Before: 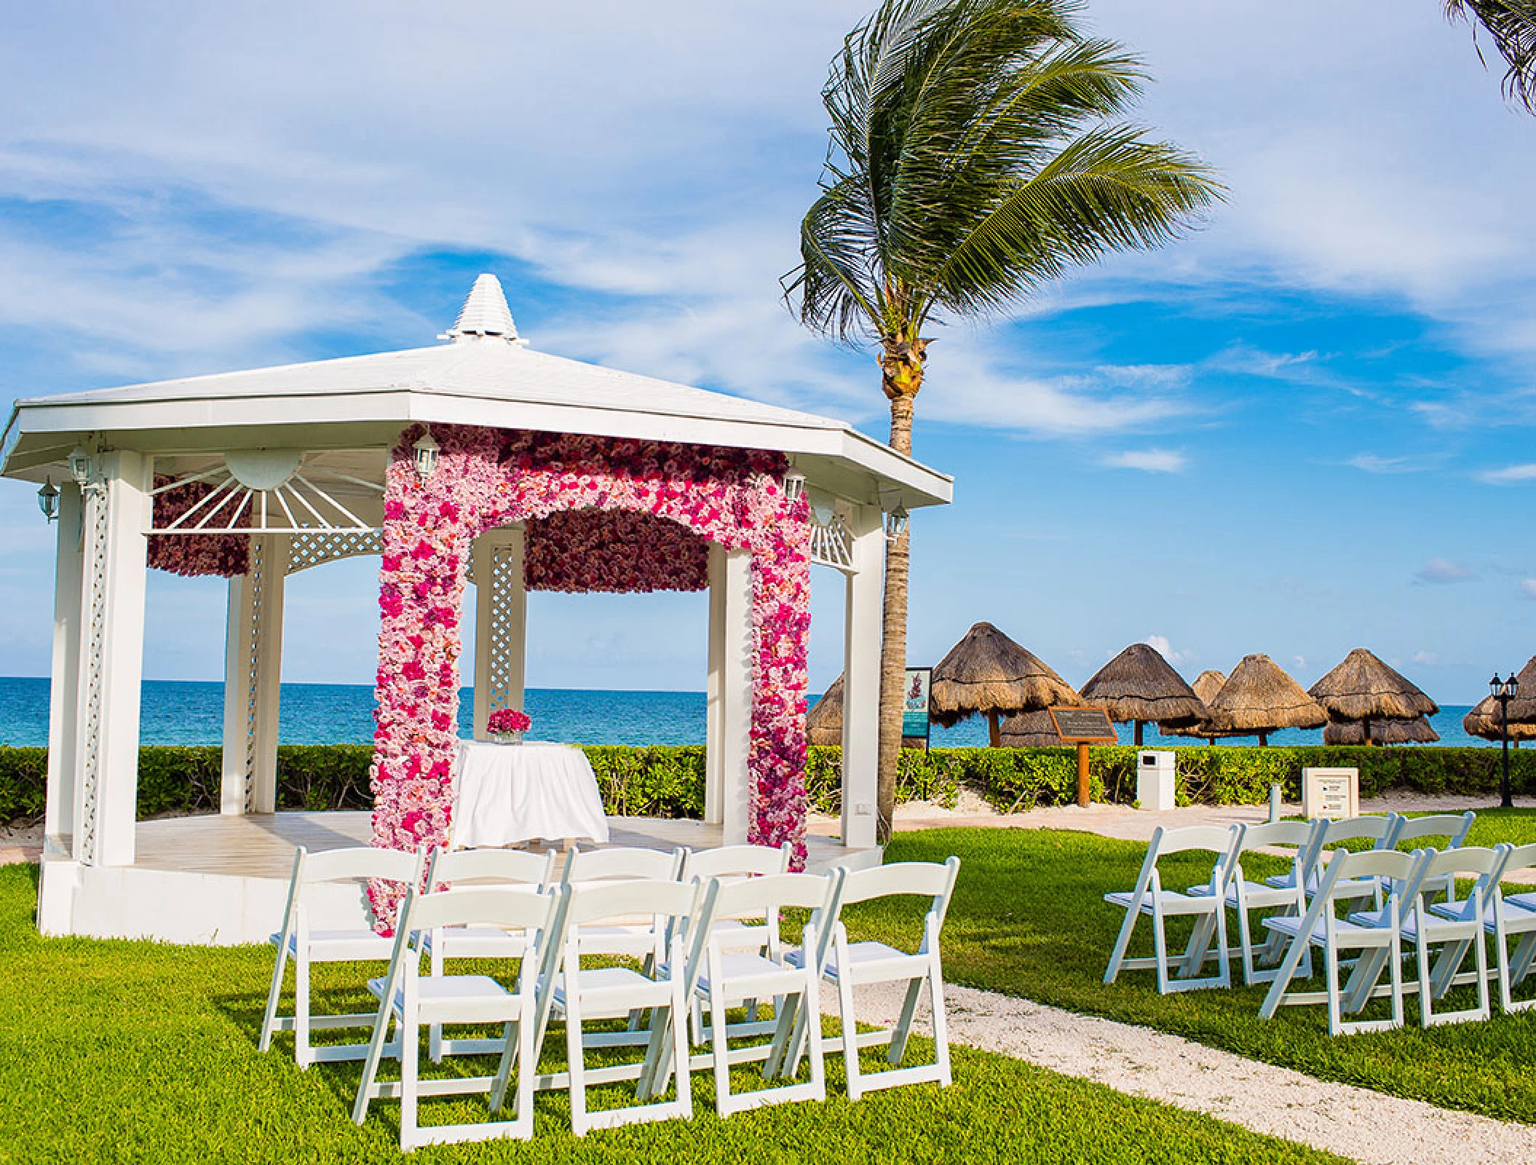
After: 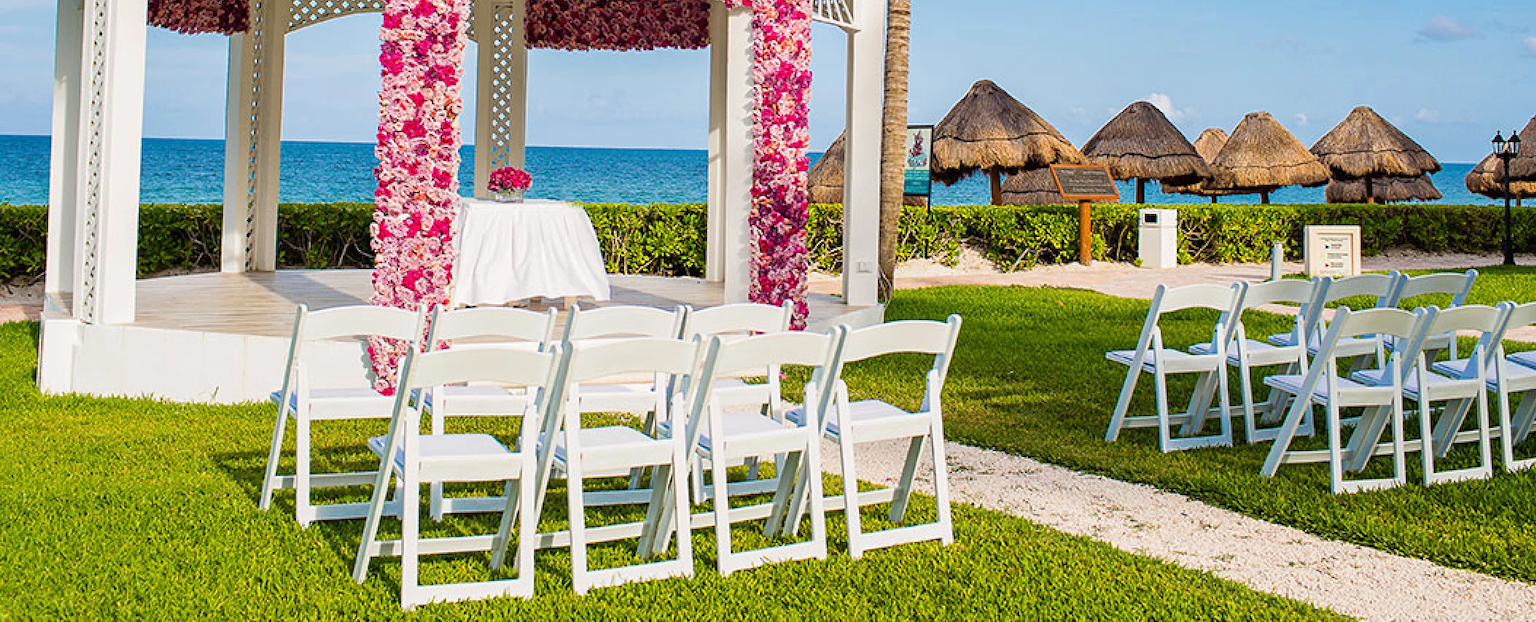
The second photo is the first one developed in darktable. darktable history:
crop and rotate: top 46.584%, right 0.1%
